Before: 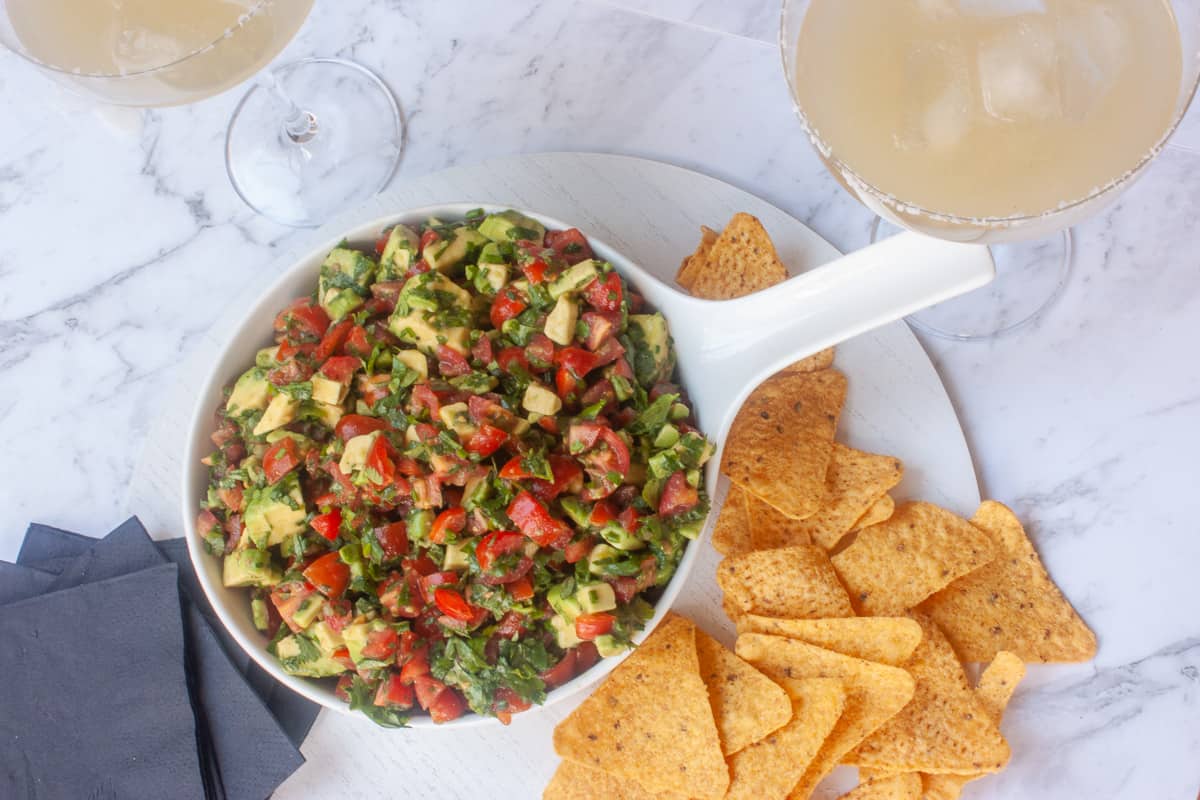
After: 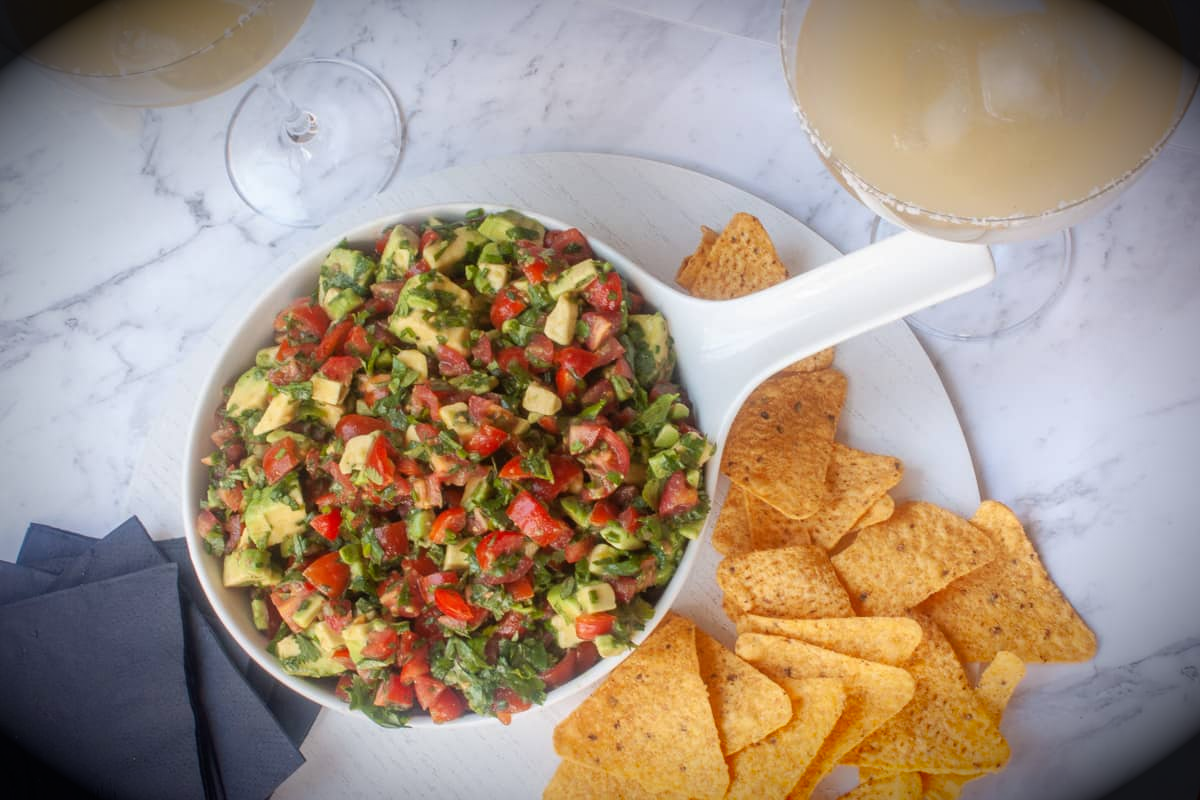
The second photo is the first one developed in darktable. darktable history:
vignetting: brightness -0.99, saturation 0.499, automatic ratio true, unbound false
